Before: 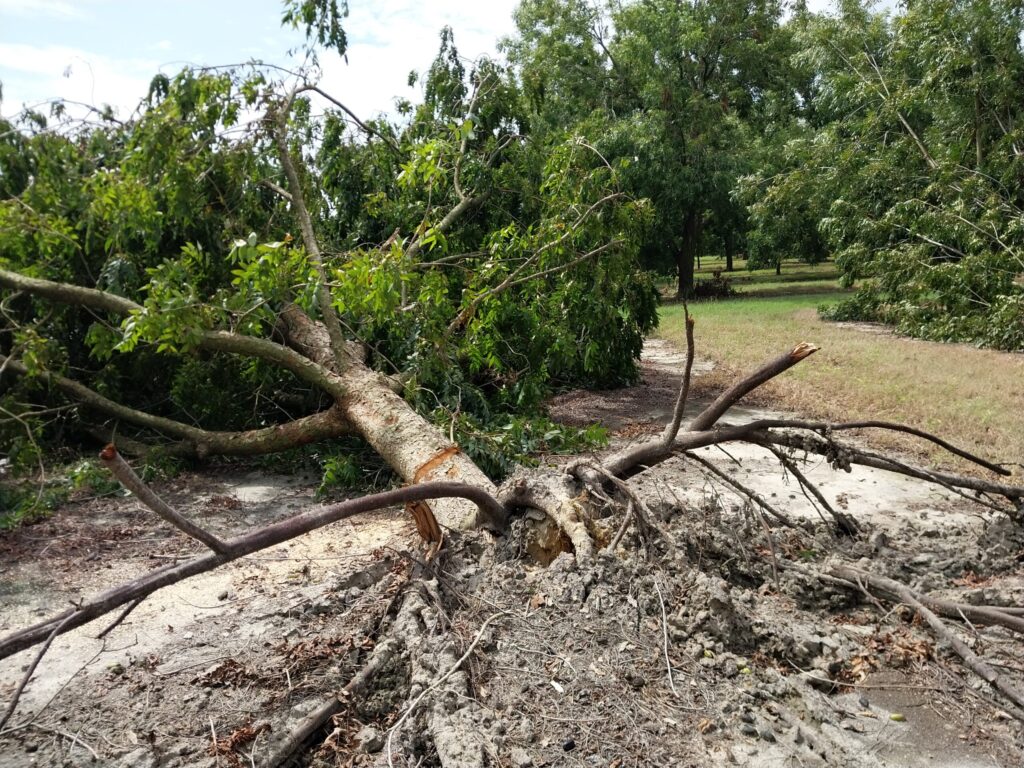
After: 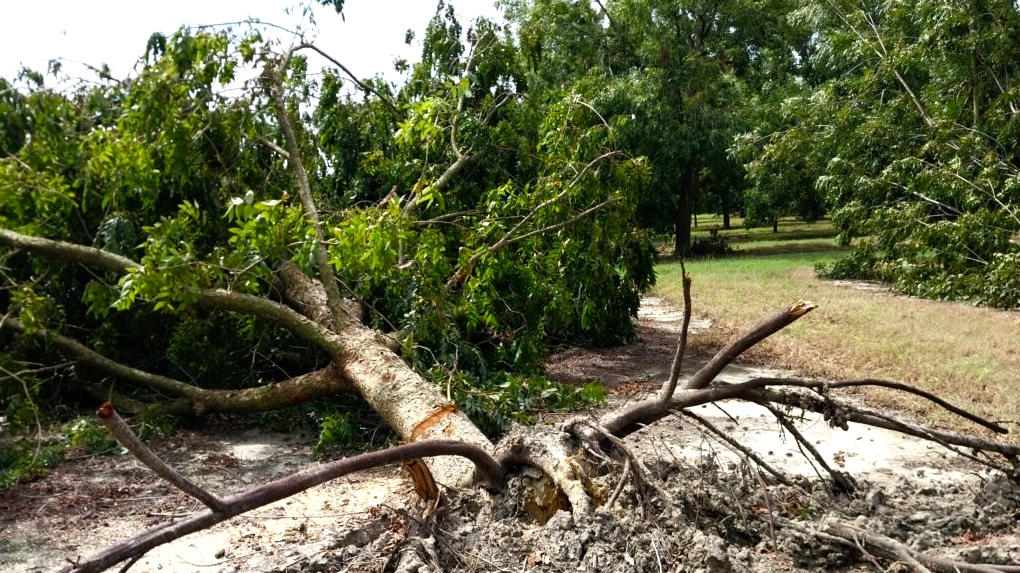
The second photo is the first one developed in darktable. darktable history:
crop: left 0.387%, top 5.469%, bottom 19.809%
white balance: emerald 1
color balance rgb: shadows lift › luminance -20%, power › hue 72.24°, highlights gain › luminance 15%, global offset › hue 171.6°, perceptual saturation grading › highlights -15%, perceptual saturation grading › shadows 25%, global vibrance 30%, contrast 10%
